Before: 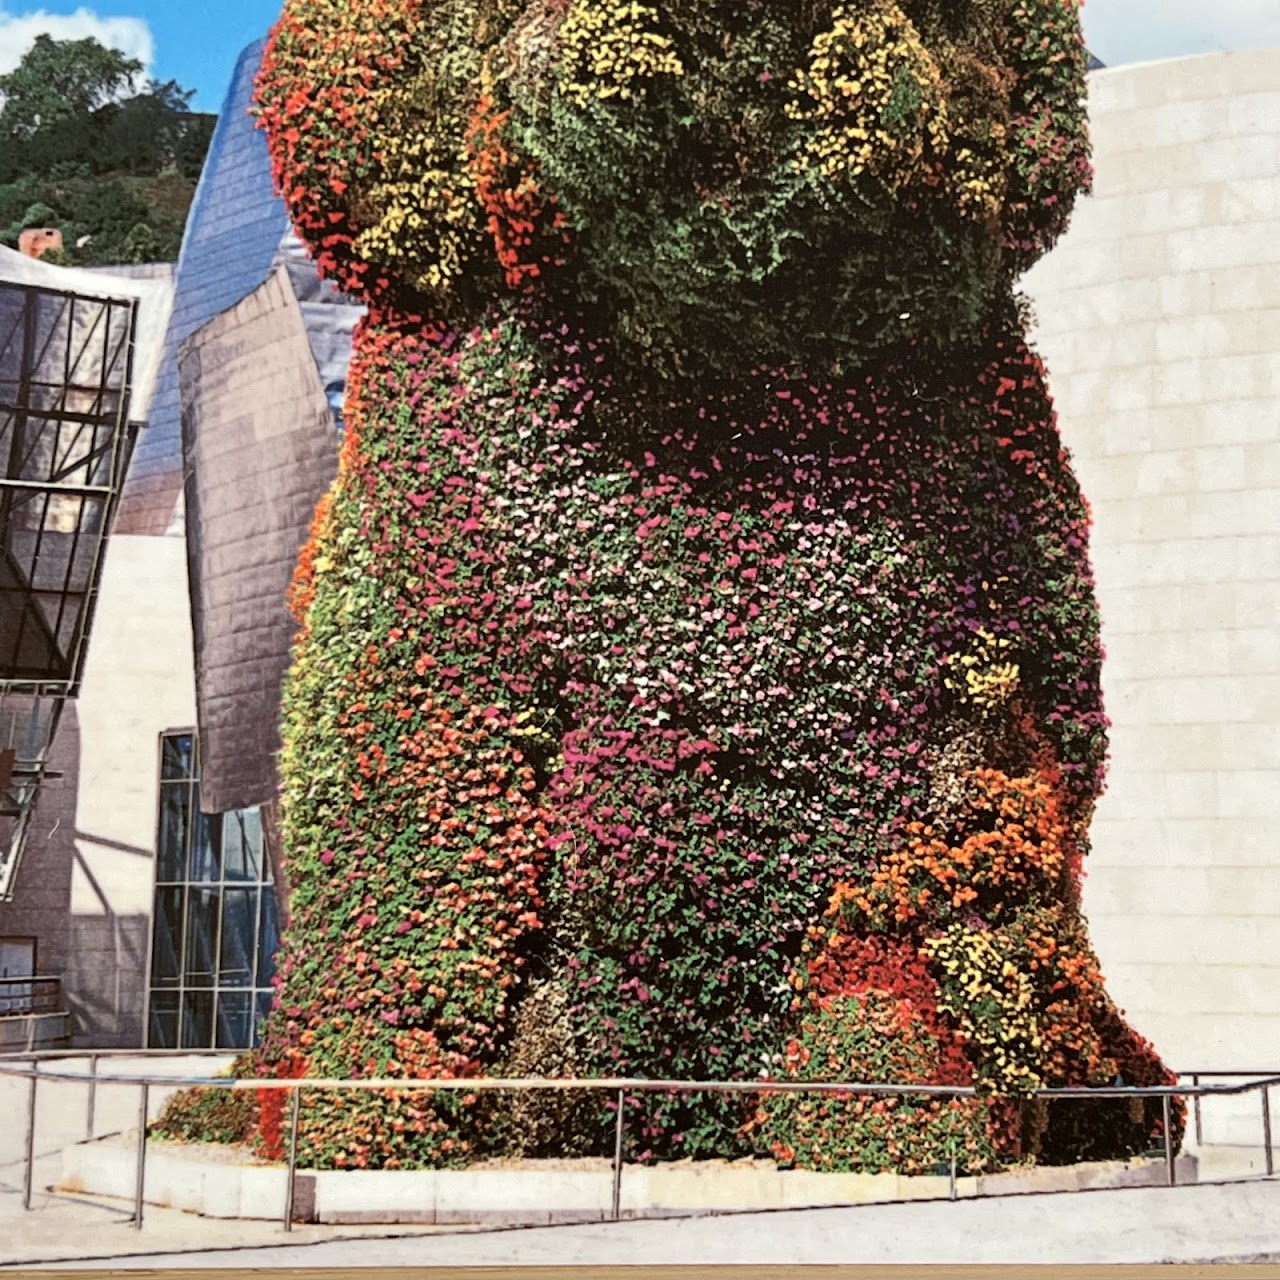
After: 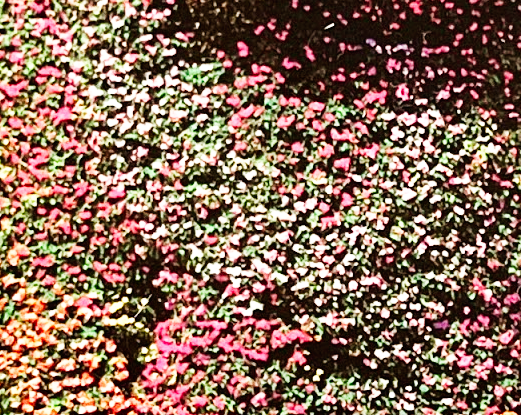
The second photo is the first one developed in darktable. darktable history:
exposure: exposure 0.203 EV, compensate exposure bias true, compensate highlight preservation false
haze removal: compatibility mode true, adaptive false
base curve: curves: ch0 [(0, 0) (0.007, 0.004) (0.027, 0.03) (0.046, 0.07) (0.207, 0.54) (0.442, 0.872) (0.673, 0.972) (1, 1)], preserve colors none
levels: mode automatic, levels [0.029, 0.545, 0.971]
tone equalizer: smoothing 1
crop: left 31.834%, top 32.037%, right 27.463%, bottom 35.509%
